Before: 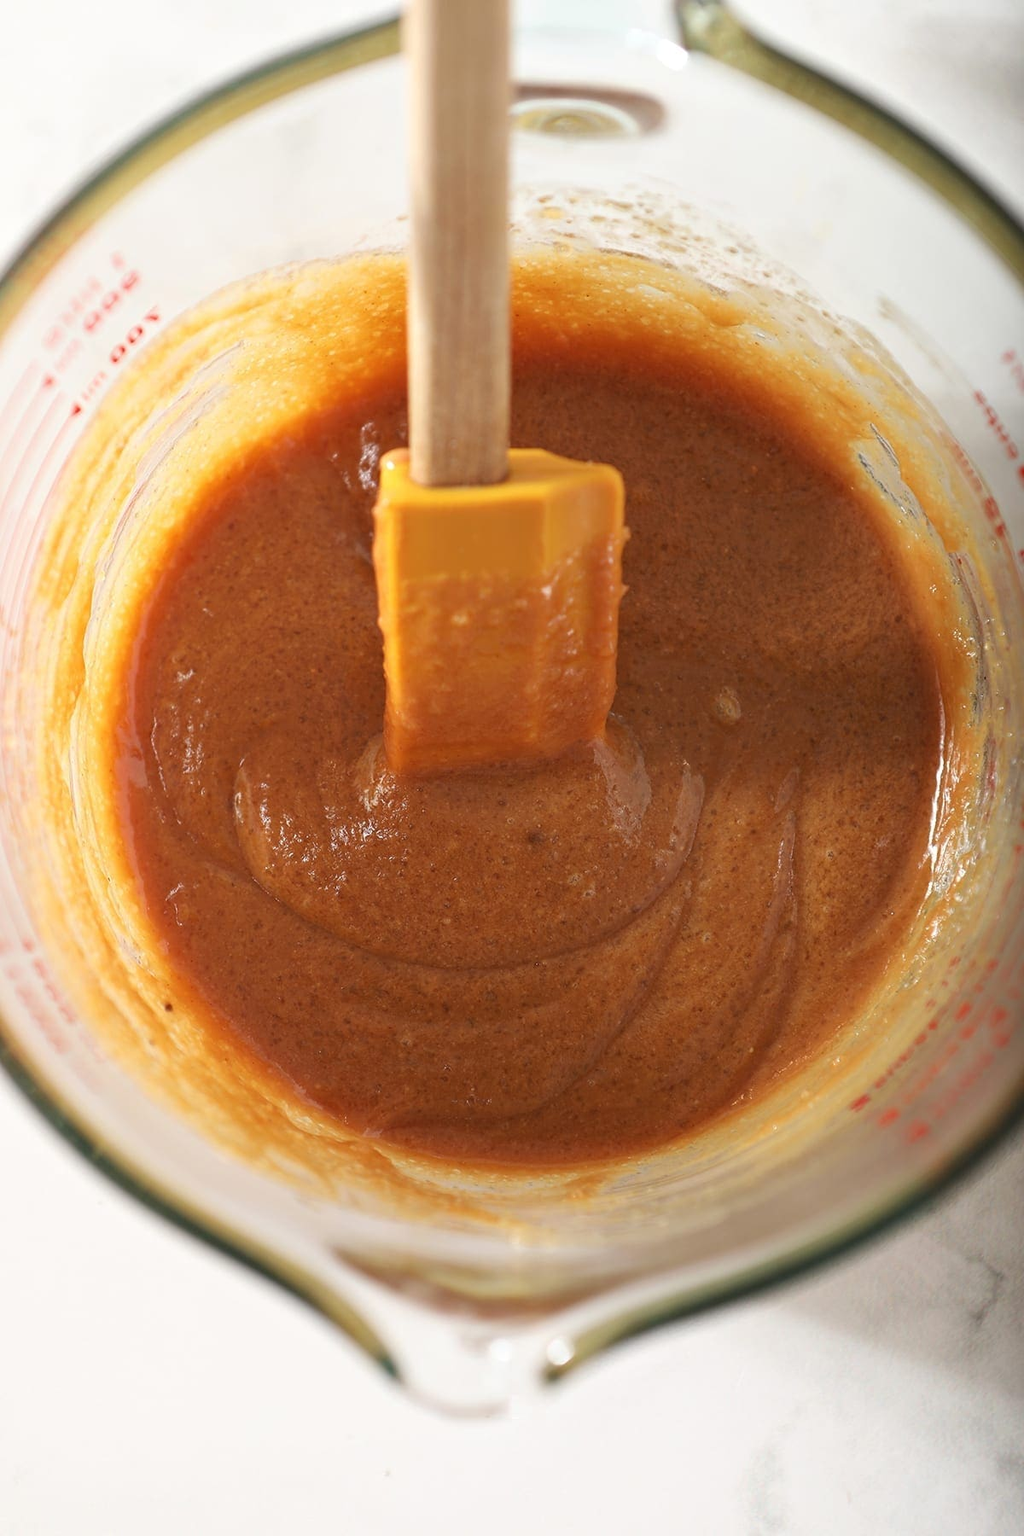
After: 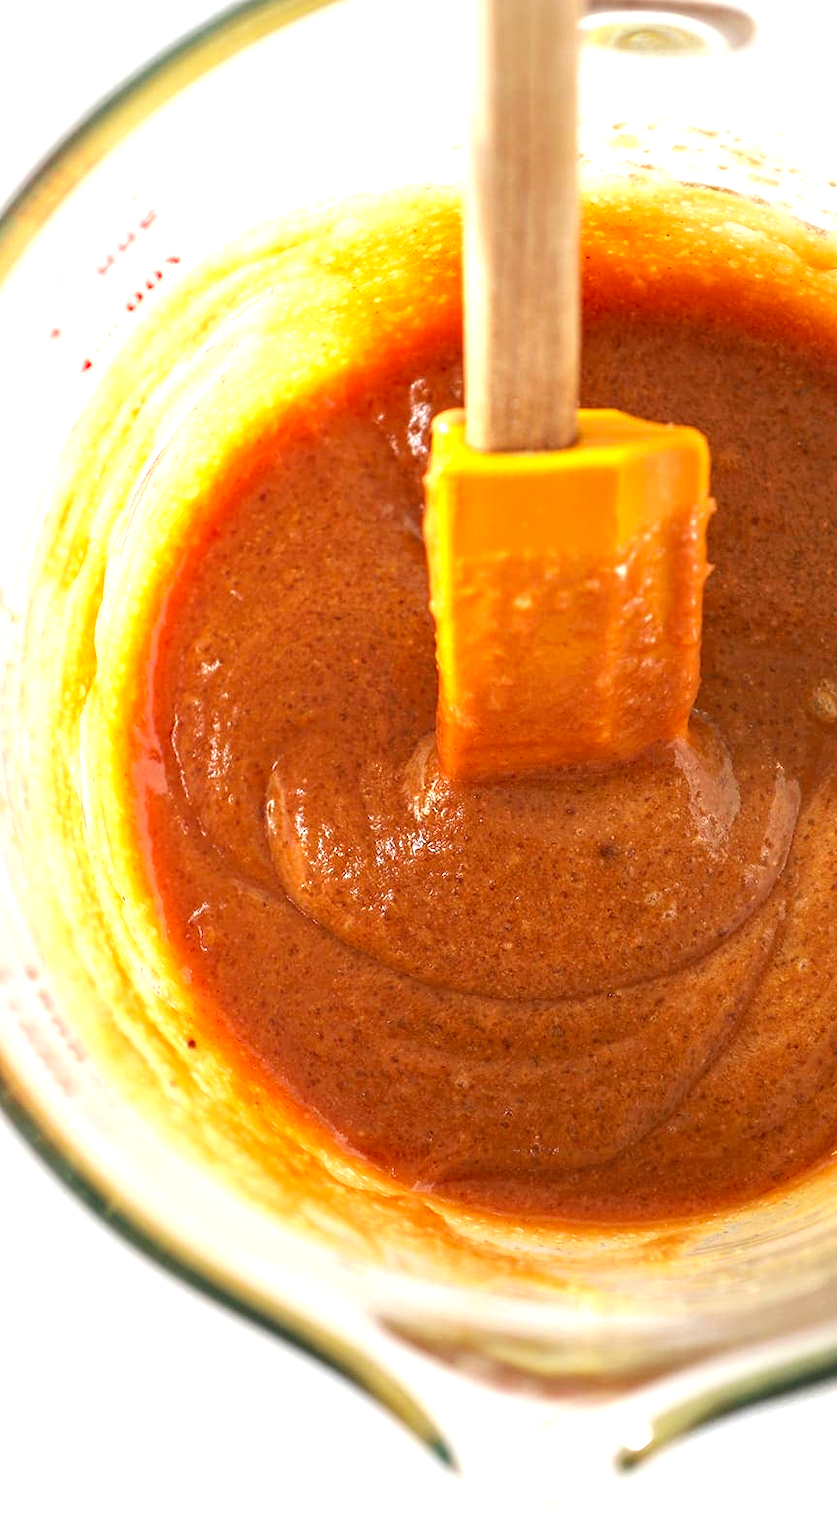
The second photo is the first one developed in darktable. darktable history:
contrast brightness saturation: contrast 0.09, saturation 0.28
exposure: black level correction 0, exposure 0.7 EV, compensate exposure bias true, compensate highlight preservation false
crop: top 5.803%, right 27.864%, bottom 5.804%
local contrast: detail 130%
white balance: red 0.986, blue 1.01
